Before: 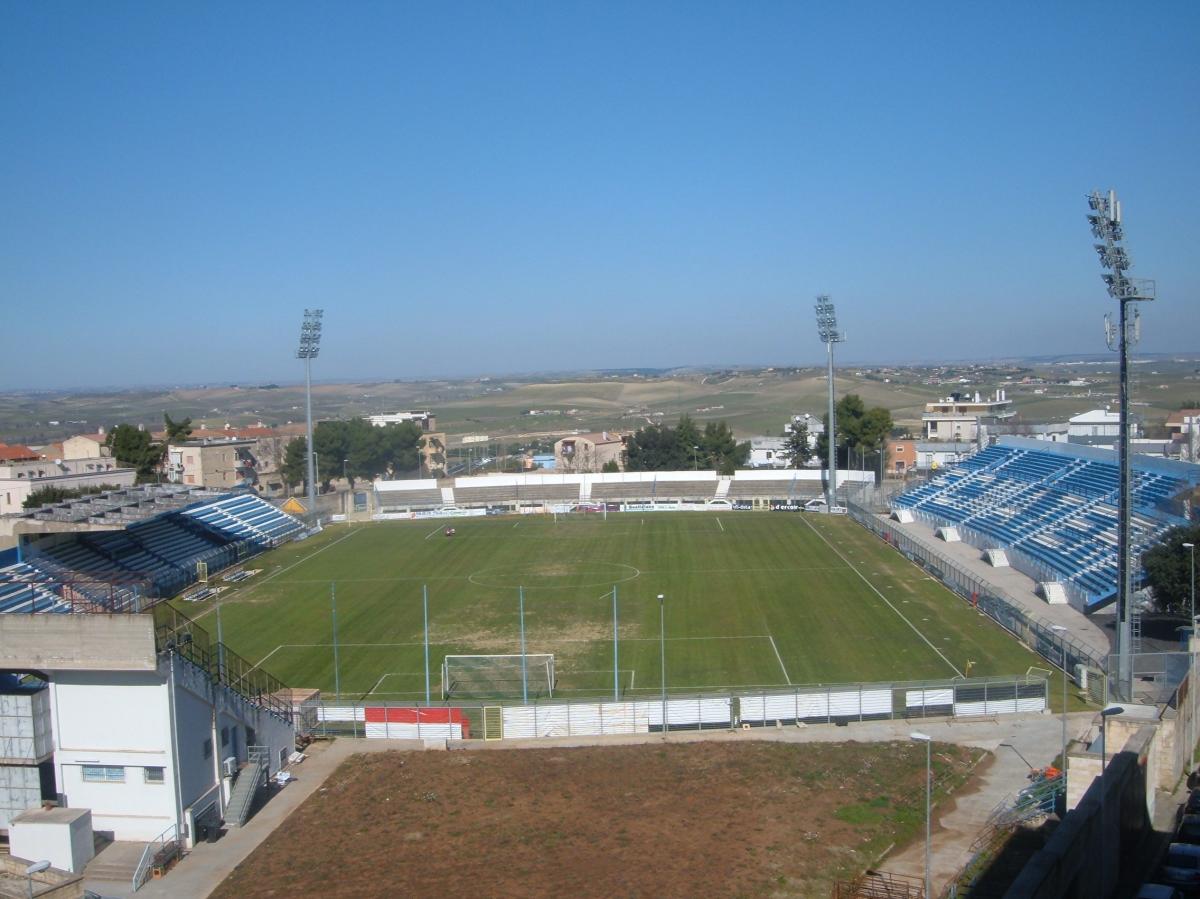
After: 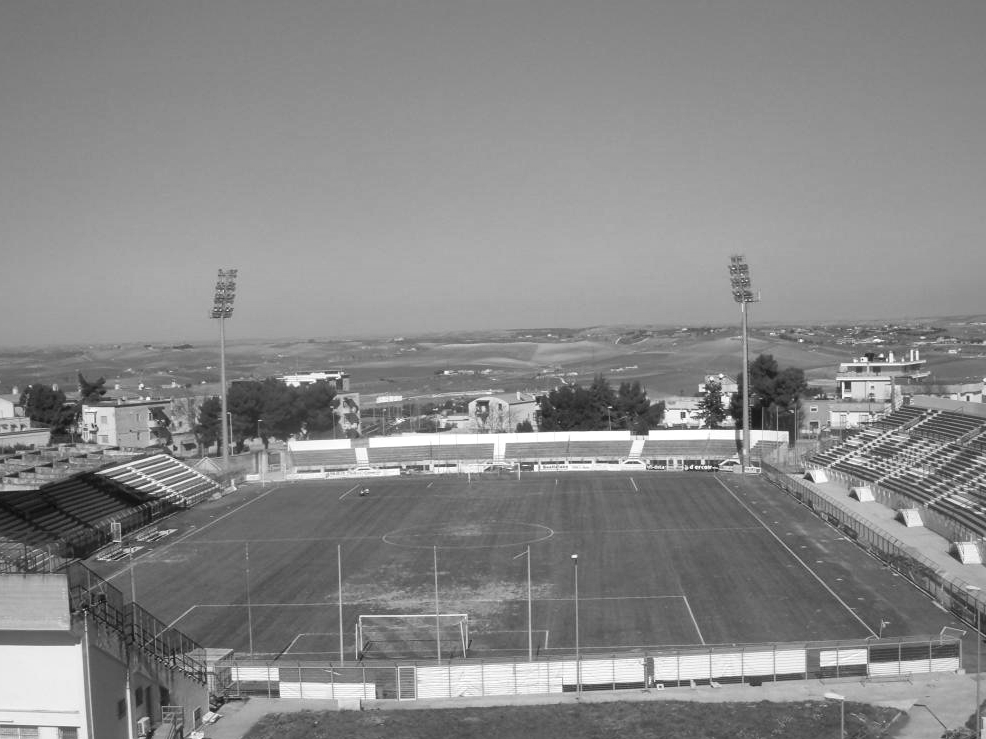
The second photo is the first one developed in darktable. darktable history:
local contrast: mode bilateral grid, contrast 20, coarseness 50, detail 141%, midtone range 0.2
crop and rotate: left 7.196%, top 4.574%, right 10.605%, bottom 13.178%
exposure: exposure 0.207 EV, compensate highlight preservation false
monochrome: a 73.58, b 64.21
